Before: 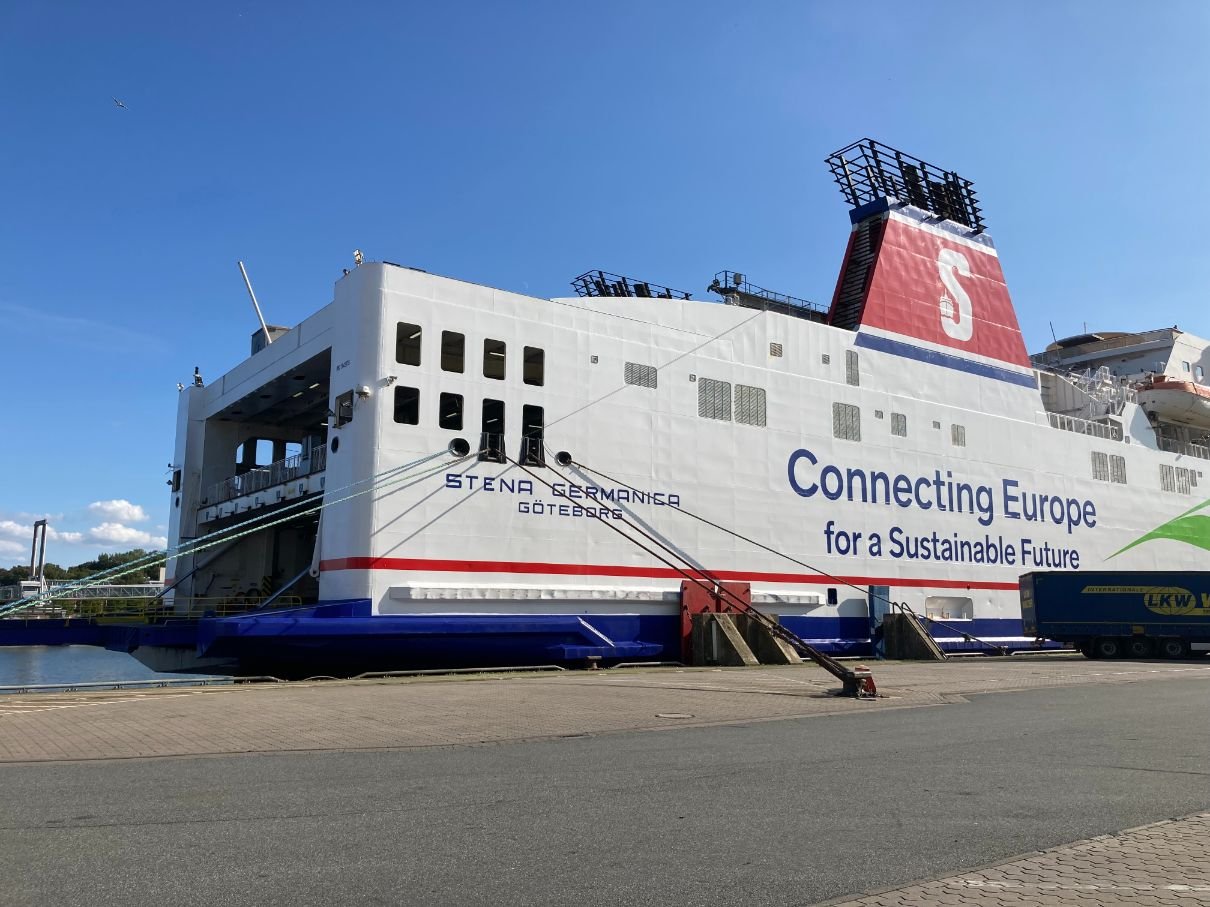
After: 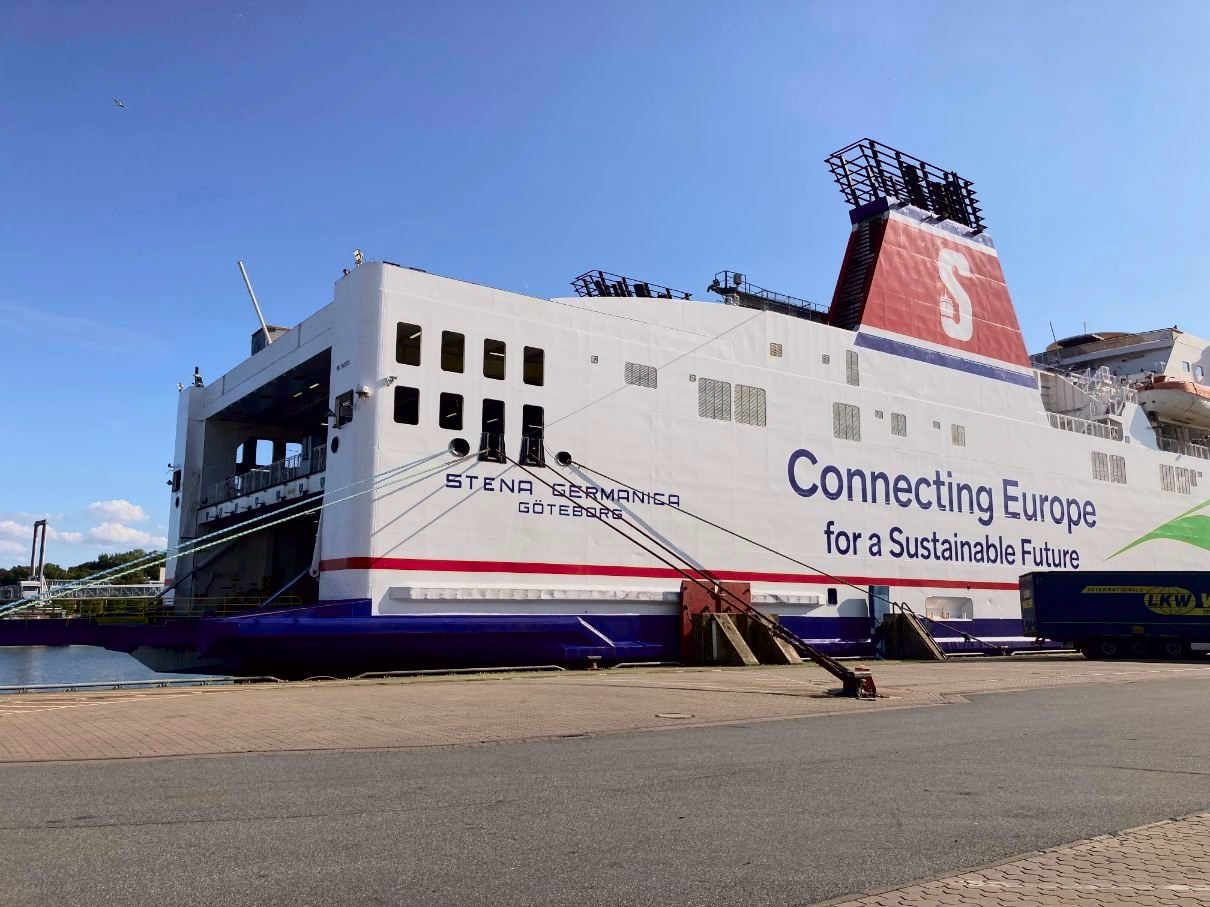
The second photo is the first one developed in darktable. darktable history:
color zones: curves: ch0 [(0.068, 0.464) (0.25, 0.5) (0.48, 0.508) (0.75, 0.536) (0.886, 0.476) (0.967, 0.456)]; ch1 [(0.066, 0.456) (0.25, 0.5) (0.616, 0.508) (0.746, 0.56) (0.934, 0.444)]
tone curve: curves: ch0 [(0, 0) (0.049, 0.01) (0.154, 0.081) (0.491, 0.519) (0.748, 0.765) (1, 0.919)]; ch1 [(0, 0) (0.172, 0.123) (0.317, 0.272) (0.401, 0.422) (0.489, 0.496) (0.531, 0.557) (0.615, 0.612) (0.741, 0.783) (1, 1)]; ch2 [(0, 0) (0.411, 0.424) (0.483, 0.478) (0.544, 0.56) (0.686, 0.638) (1, 1)], color space Lab, independent channels, preserve colors none
